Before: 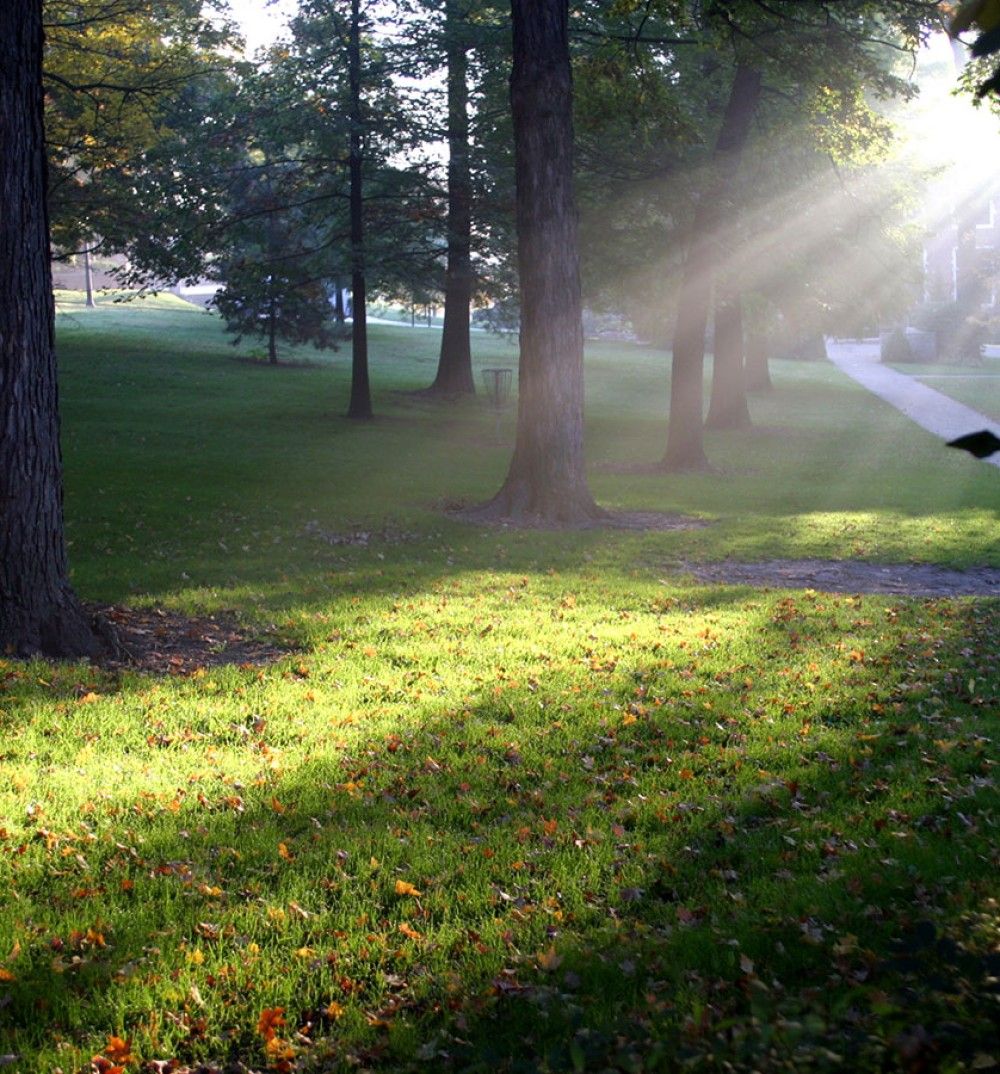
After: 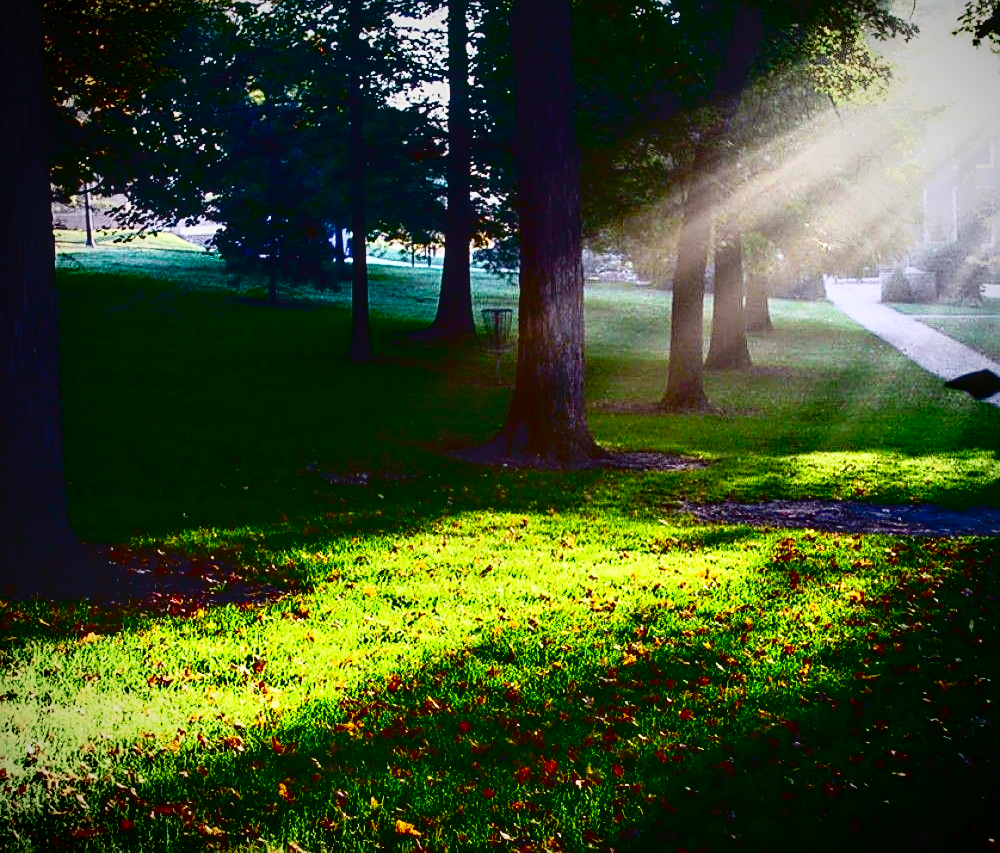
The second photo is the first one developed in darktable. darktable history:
vignetting: width/height ratio 1.094
base curve: curves: ch0 [(0, 0) (0.032, 0.025) (0.121, 0.166) (0.206, 0.329) (0.605, 0.79) (1, 1)], preserve colors none
tone curve: curves: ch0 [(0, 0.023) (0.113, 0.084) (0.285, 0.301) (0.673, 0.796) (0.845, 0.932) (0.994, 0.971)]; ch1 [(0, 0) (0.456, 0.437) (0.498, 0.5) (0.57, 0.559) (0.631, 0.639) (1, 1)]; ch2 [(0, 0) (0.417, 0.44) (0.46, 0.453) (0.502, 0.507) (0.55, 0.57) (0.67, 0.712) (1, 1)], color space Lab, independent channels, preserve colors none
sharpen: on, module defaults
local contrast: on, module defaults
contrast brightness saturation: brightness -0.98, saturation 0.99
crop and rotate: top 5.661%, bottom 14.837%
tone equalizer: -8 EV -0.384 EV, -7 EV -0.379 EV, -6 EV -0.328 EV, -5 EV -0.184 EV, -3 EV 0.25 EV, -2 EV 0.351 EV, -1 EV 0.412 EV, +0 EV 0.409 EV, edges refinement/feathering 500, mask exposure compensation -1.57 EV, preserve details no
